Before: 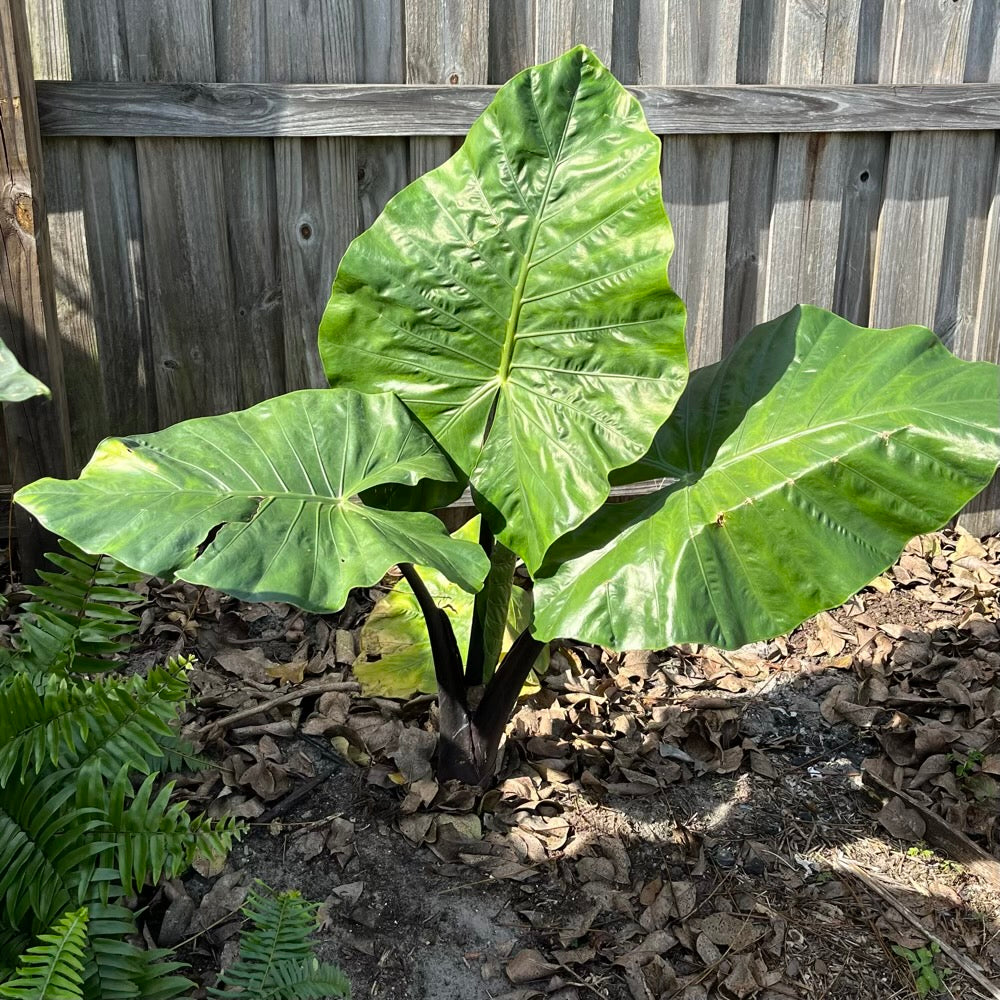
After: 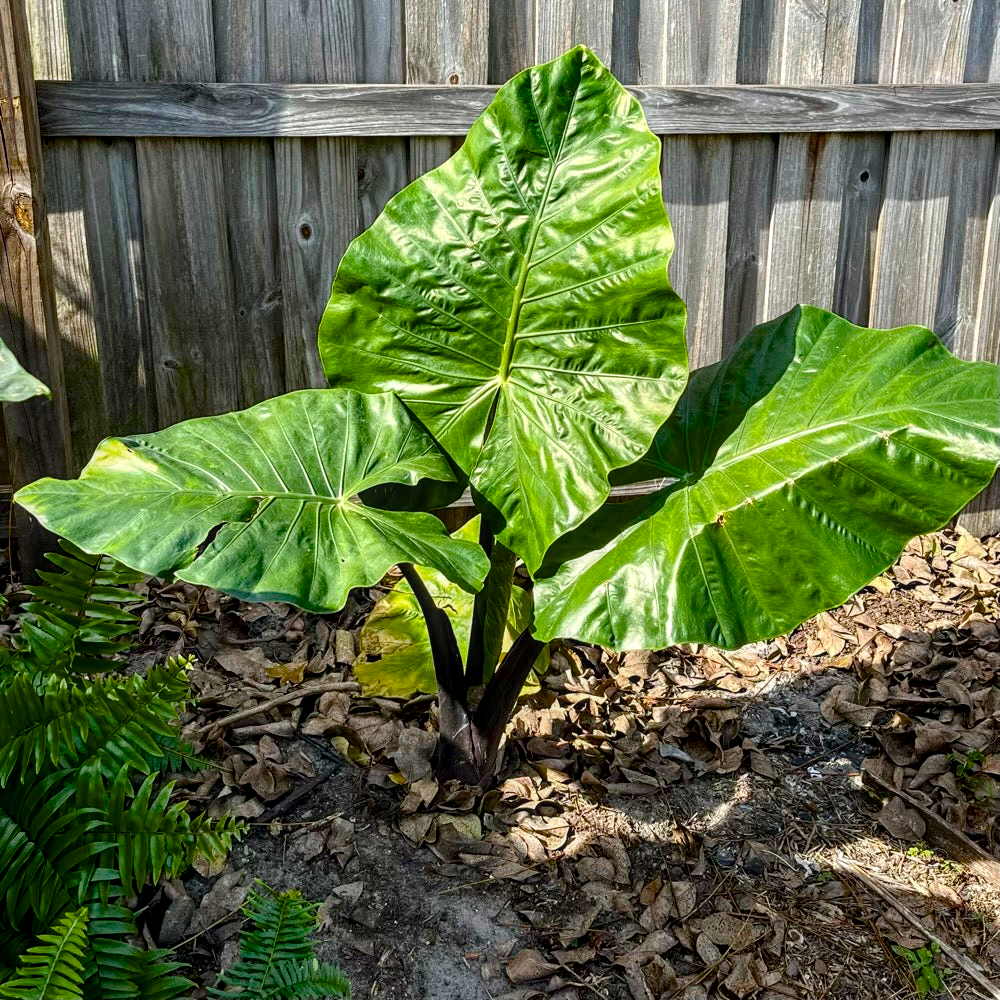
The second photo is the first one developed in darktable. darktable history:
local contrast: detail 130%
color balance rgb: perceptual saturation grading › global saturation 20%, perceptual saturation grading › highlights -14.049%, perceptual saturation grading › shadows 49.608%, global vibrance 10.438%, saturation formula JzAzBz (2021)
